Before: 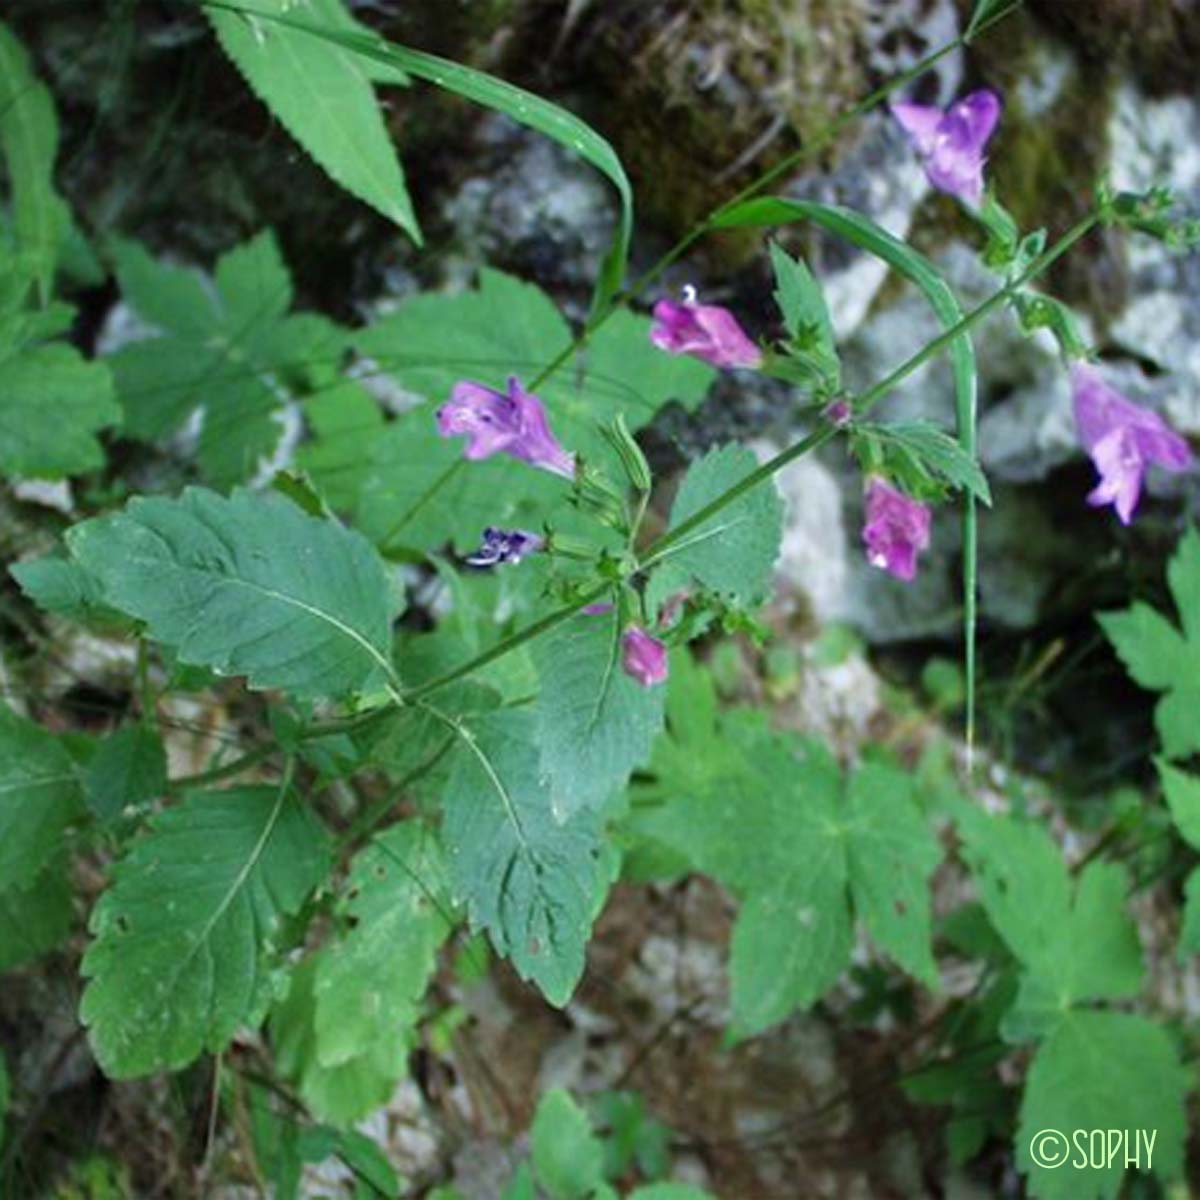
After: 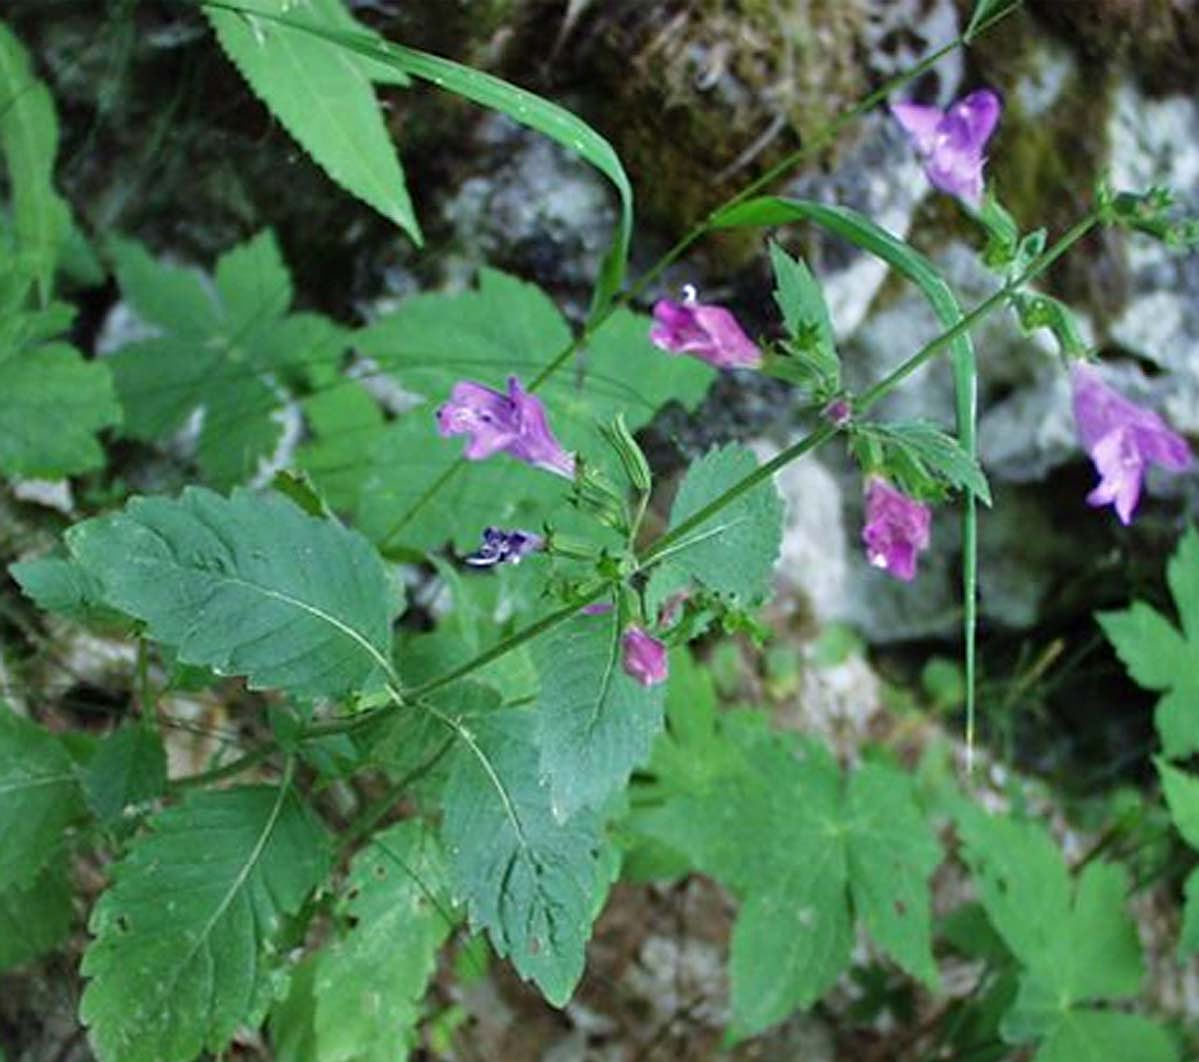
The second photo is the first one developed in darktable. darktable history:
shadows and highlights: low approximation 0.01, soften with gaussian
crop and rotate: top 0%, bottom 11.49%
sharpen: on, module defaults
